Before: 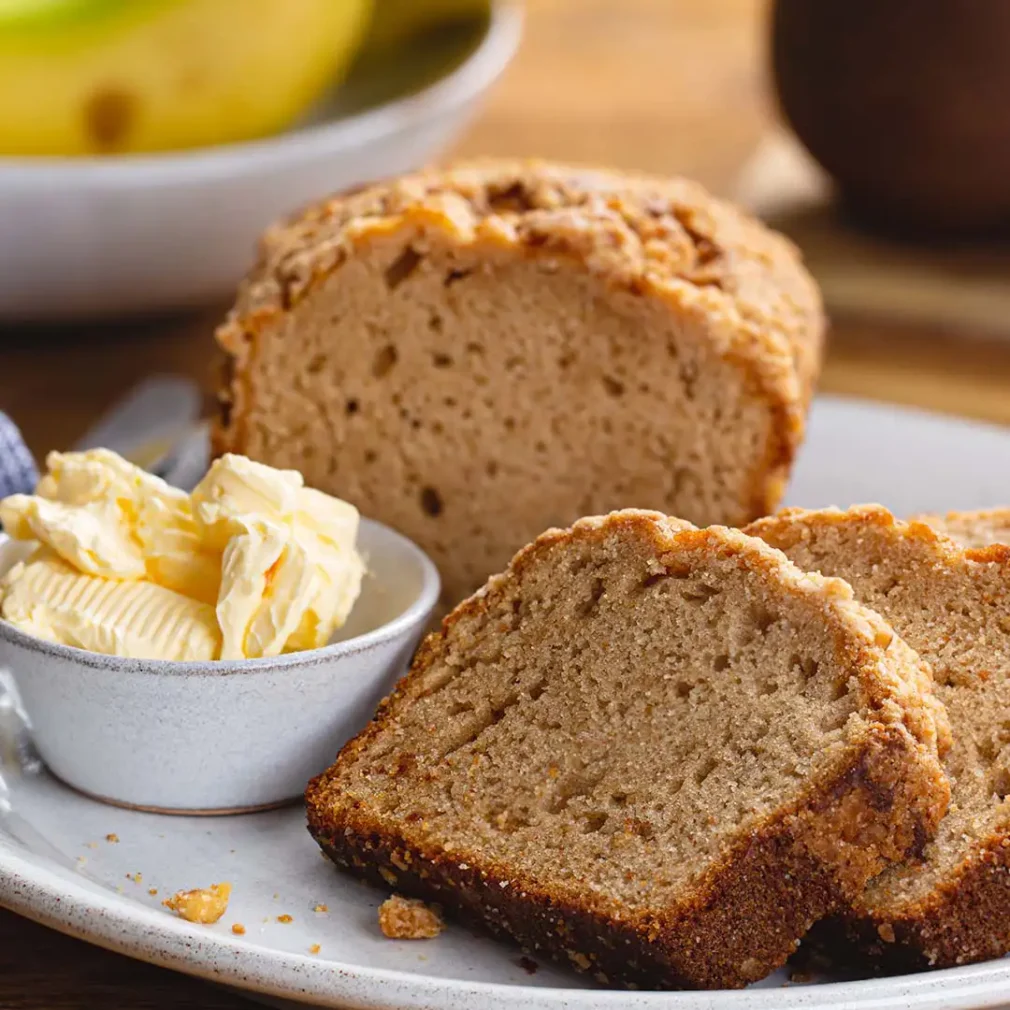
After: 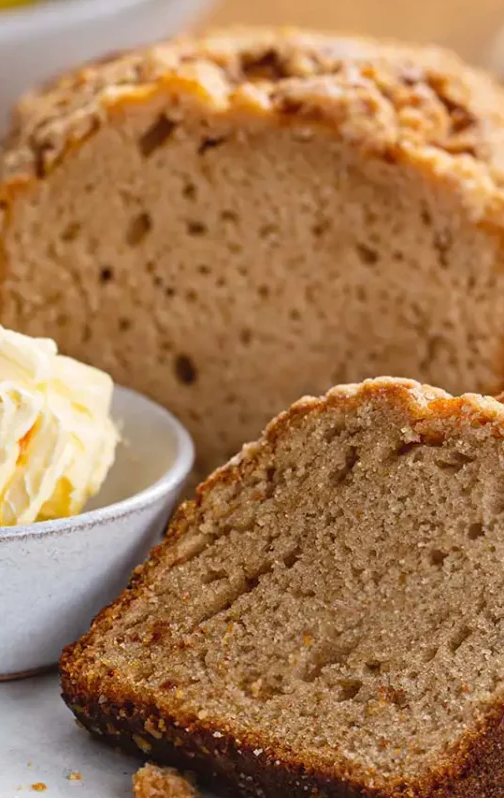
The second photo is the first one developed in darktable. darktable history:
crop and rotate: angle 0.012°, left 24.355%, top 13.07%, right 25.678%, bottom 7.882%
